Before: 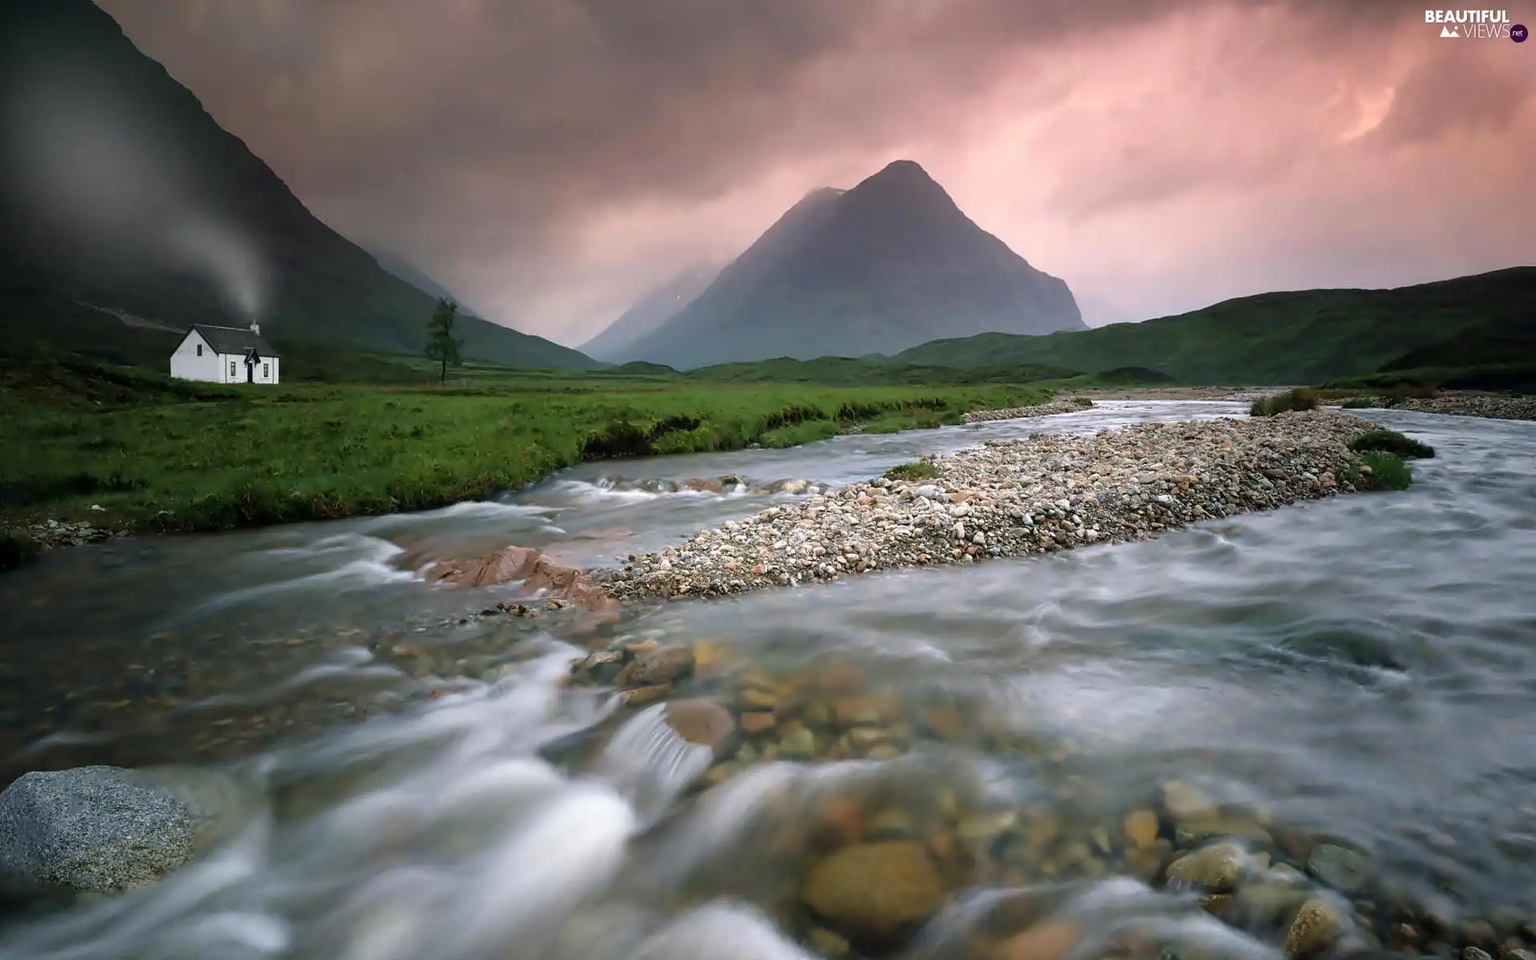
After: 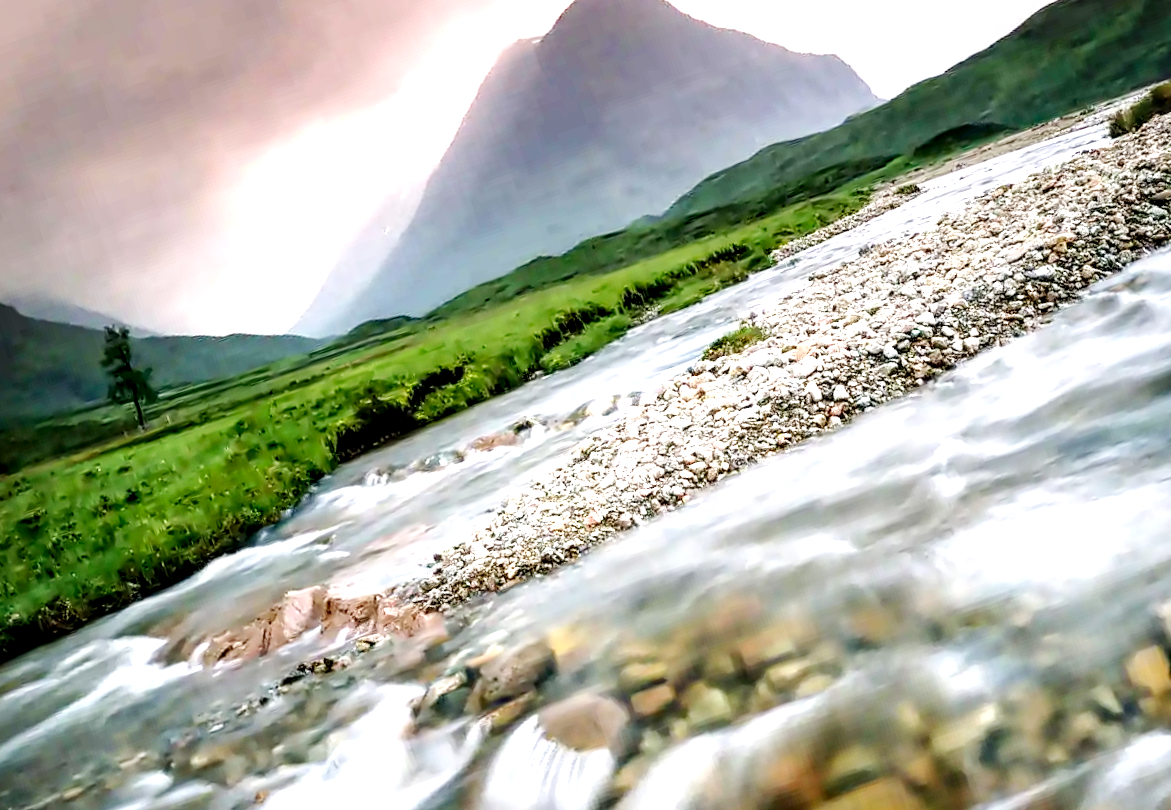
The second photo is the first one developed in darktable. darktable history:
exposure: black level correction 0, exposure 0.897 EV, compensate highlight preservation false
crop and rotate: angle 18.92°, left 6.788%, right 3.863%, bottom 1.068%
local contrast: highlights 63%, shadows 54%, detail 168%, midtone range 0.509
base curve: curves: ch0 [(0, 0) (0.036, 0.025) (0.121, 0.166) (0.206, 0.329) (0.605, 0.79) (1, 1)], preserve colors none
